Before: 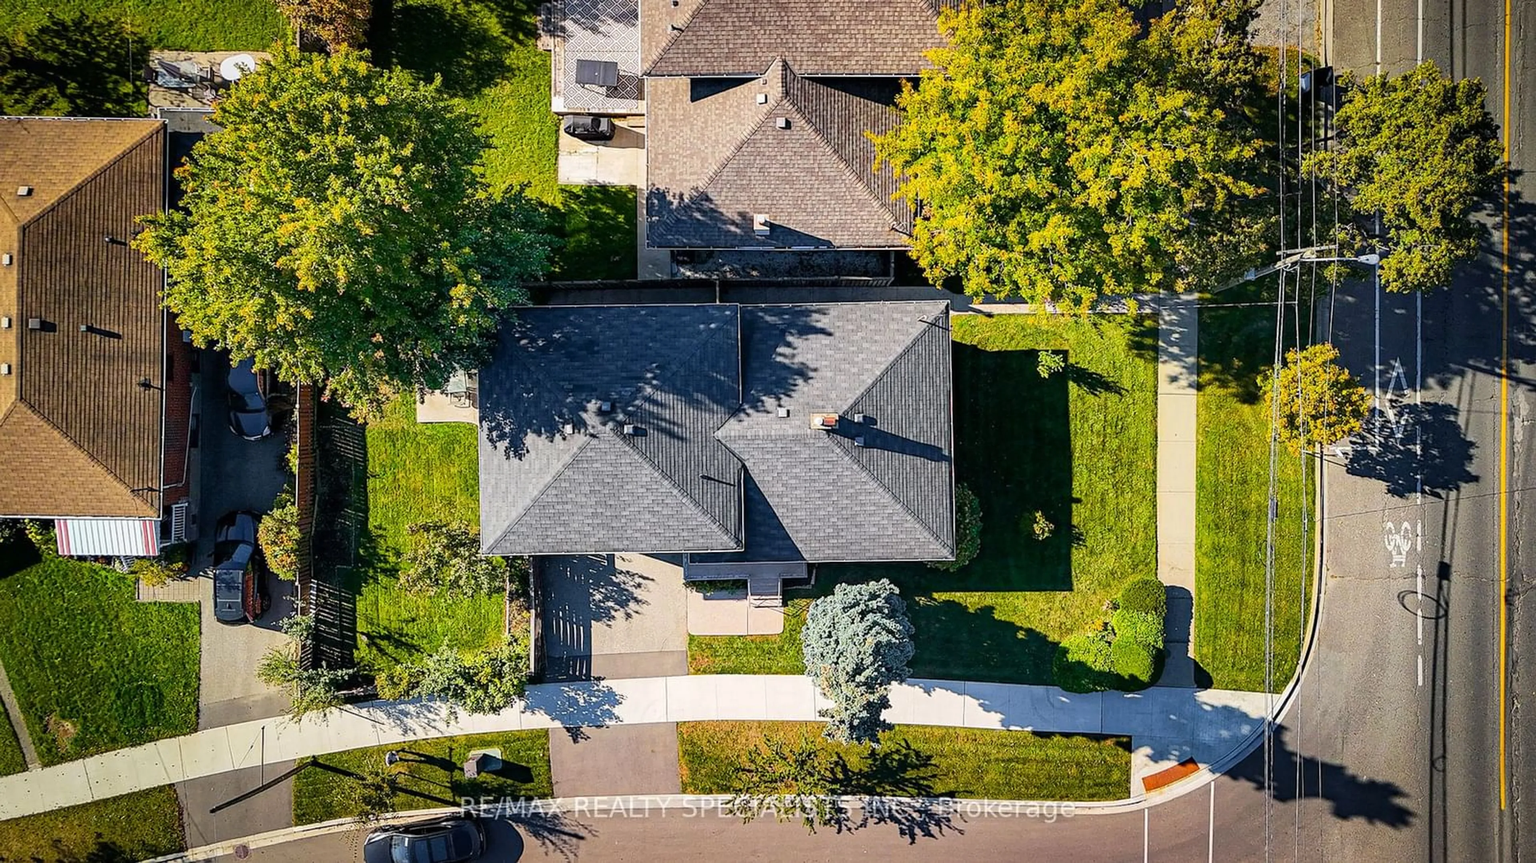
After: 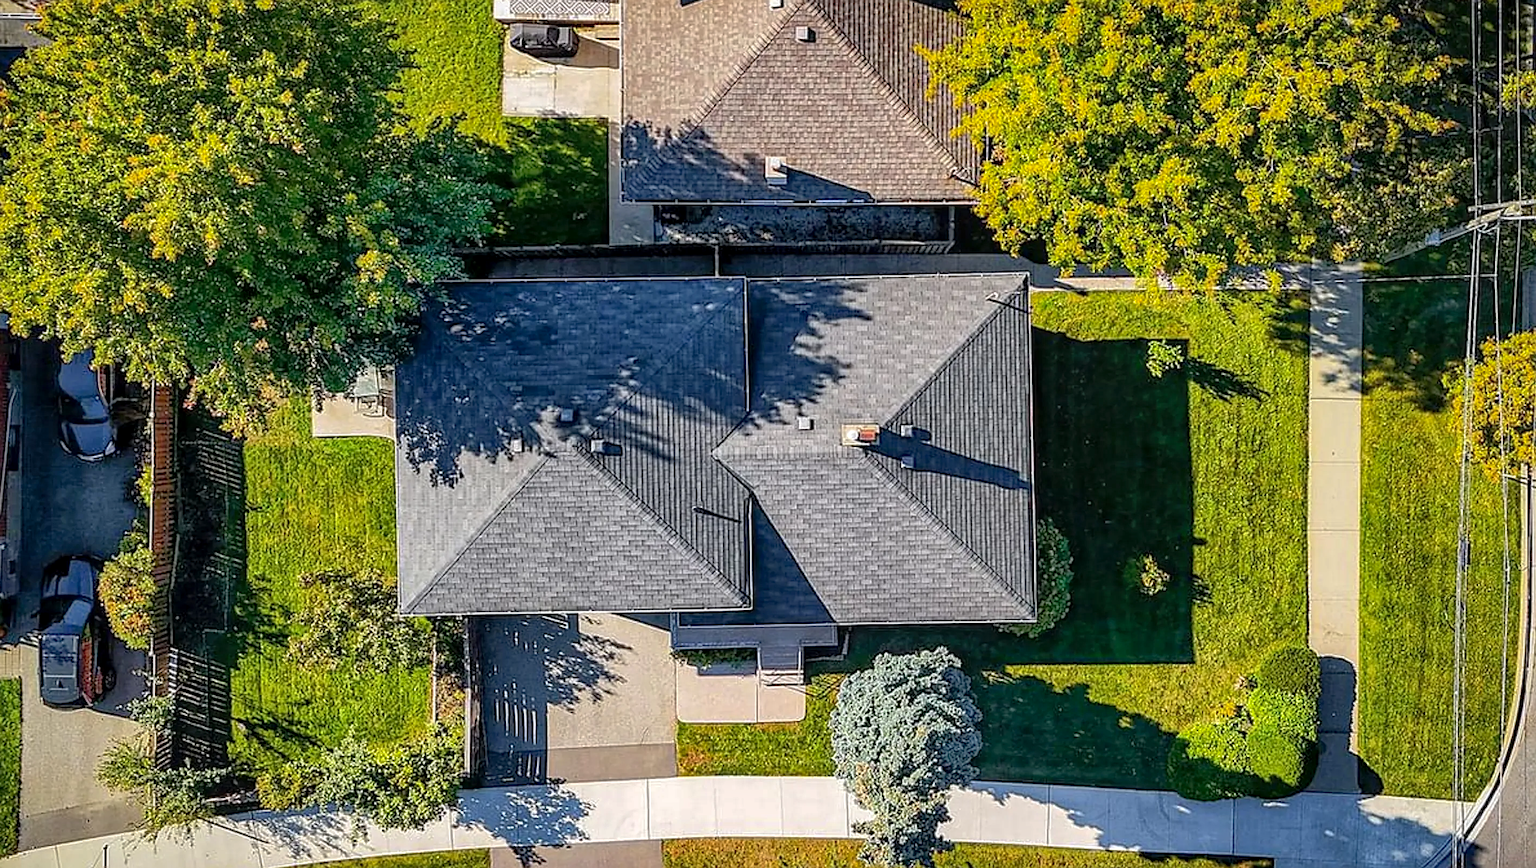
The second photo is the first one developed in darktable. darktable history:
crop and rotate: left 12.04%, top 11.357%, right 13.59%, bottom 13.769%
shadows and highlights: on, module defaults
sharpen: on, module defaults
local contrast: on, module defaults
